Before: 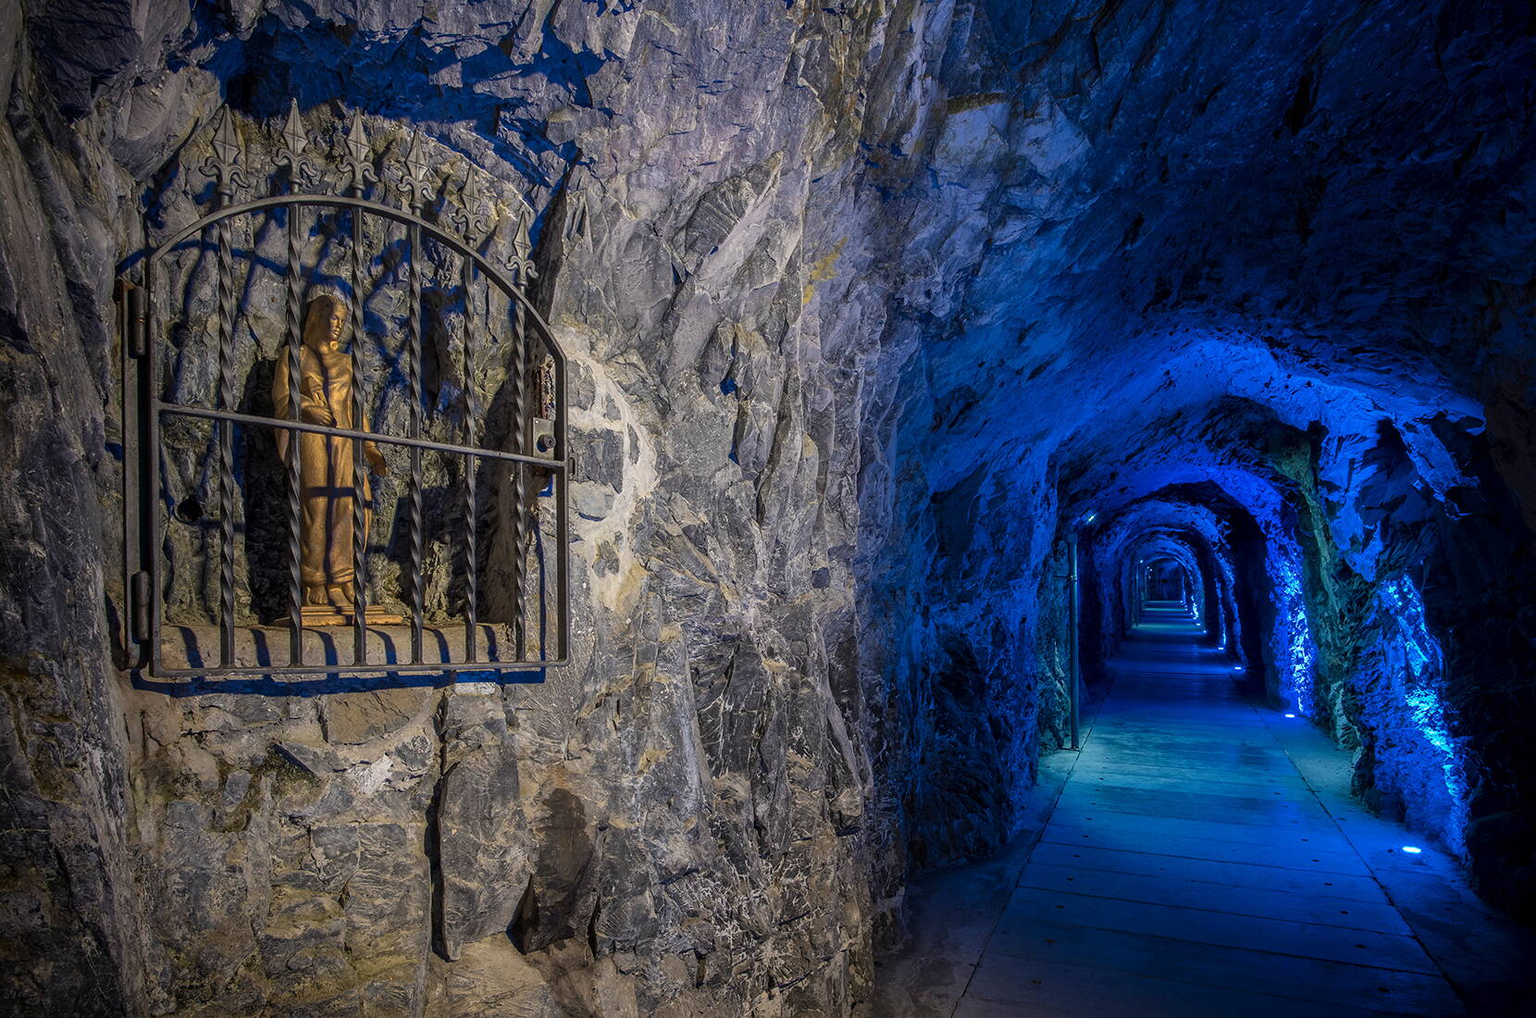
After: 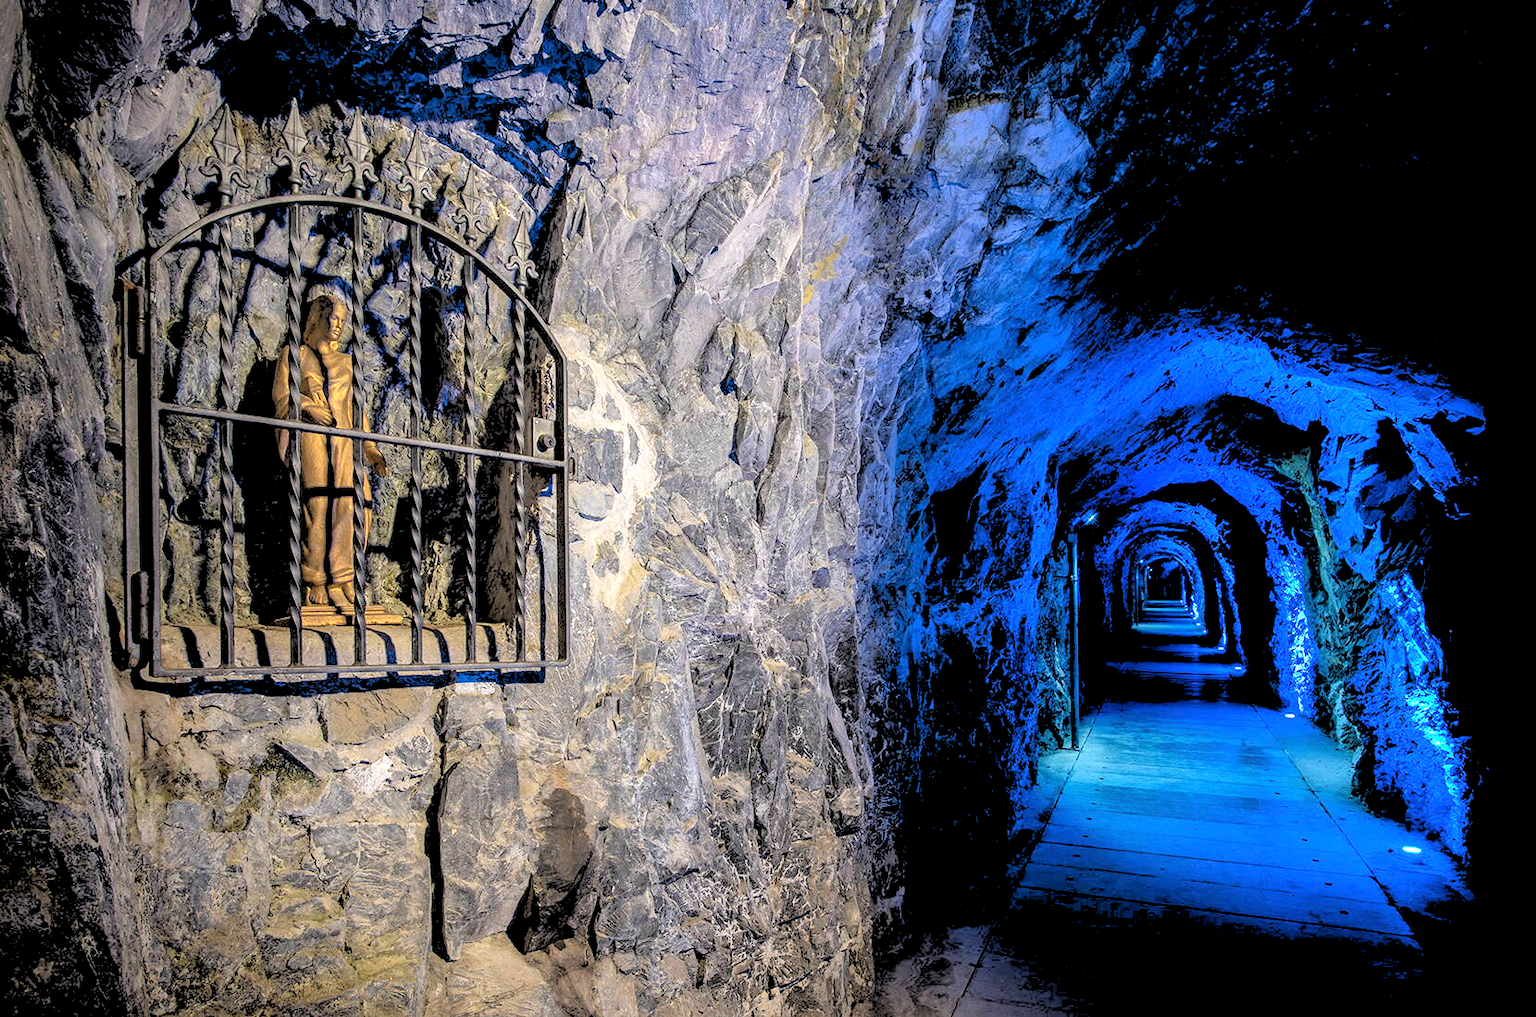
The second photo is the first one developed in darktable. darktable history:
rgb levels: levels [[0.027, 0.429, 0.996], [0, 0.5, 1], [0, 0.5, 1]]
exposure: black level correction 0, exposure 0.7 EV, compensate exposure bias true, compensate highlight preservation false
